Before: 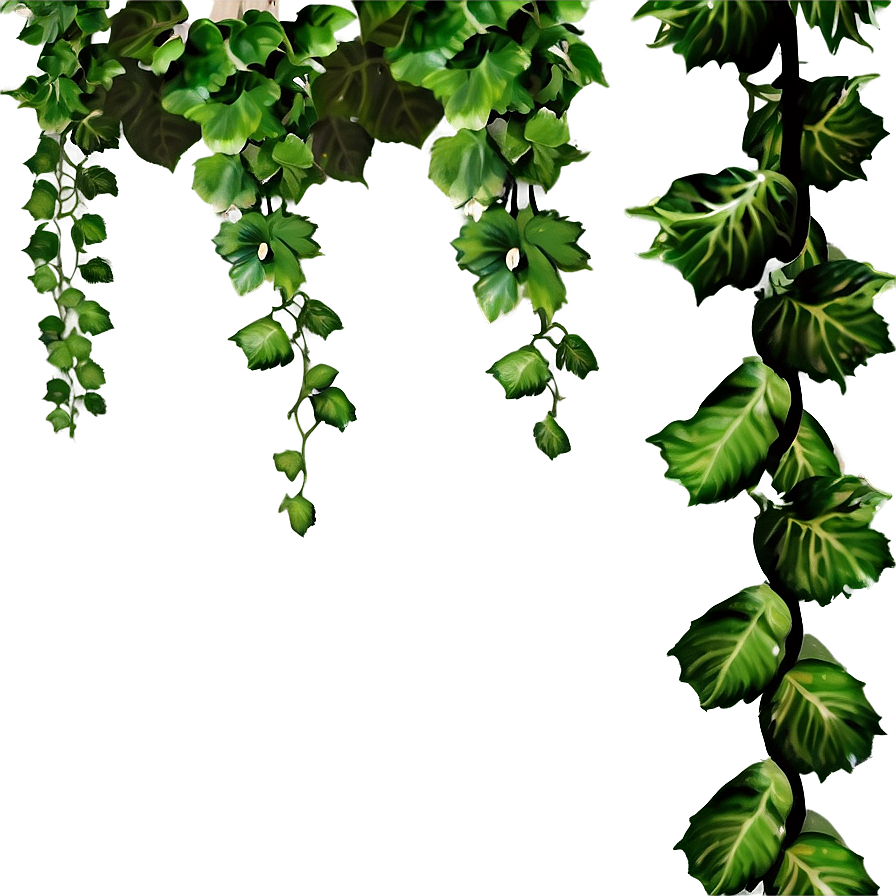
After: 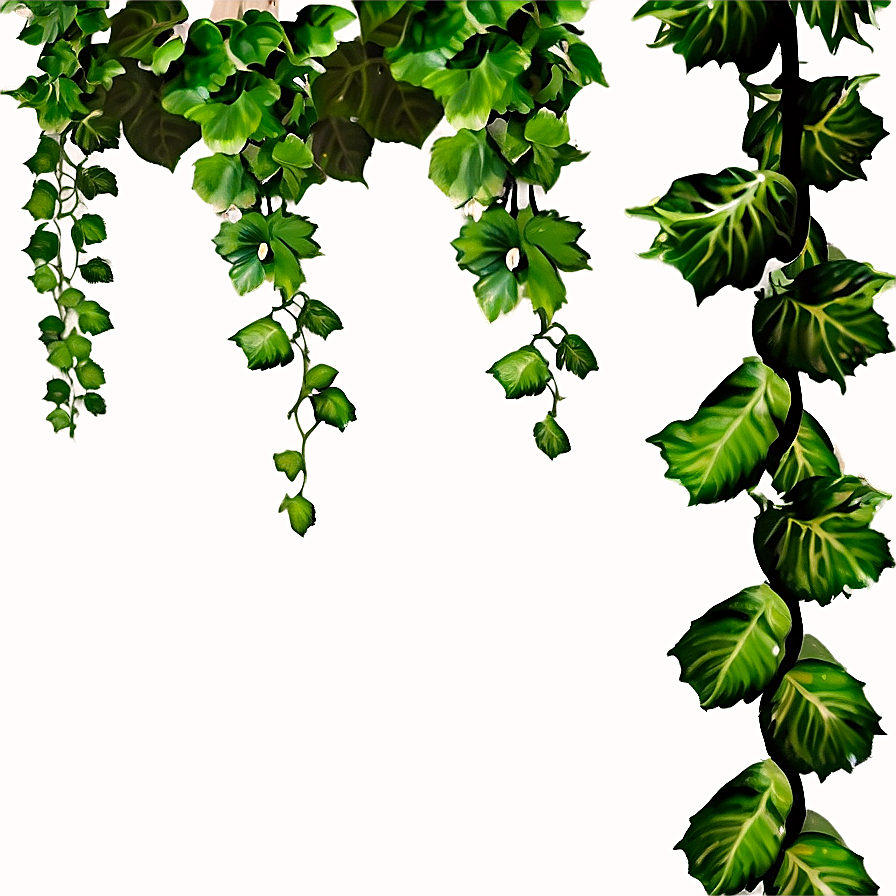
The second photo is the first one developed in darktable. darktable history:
sharpen: on, module defaults
color correction: highlights a* 3.22, highlights b* 1.93, saturation 1.19
